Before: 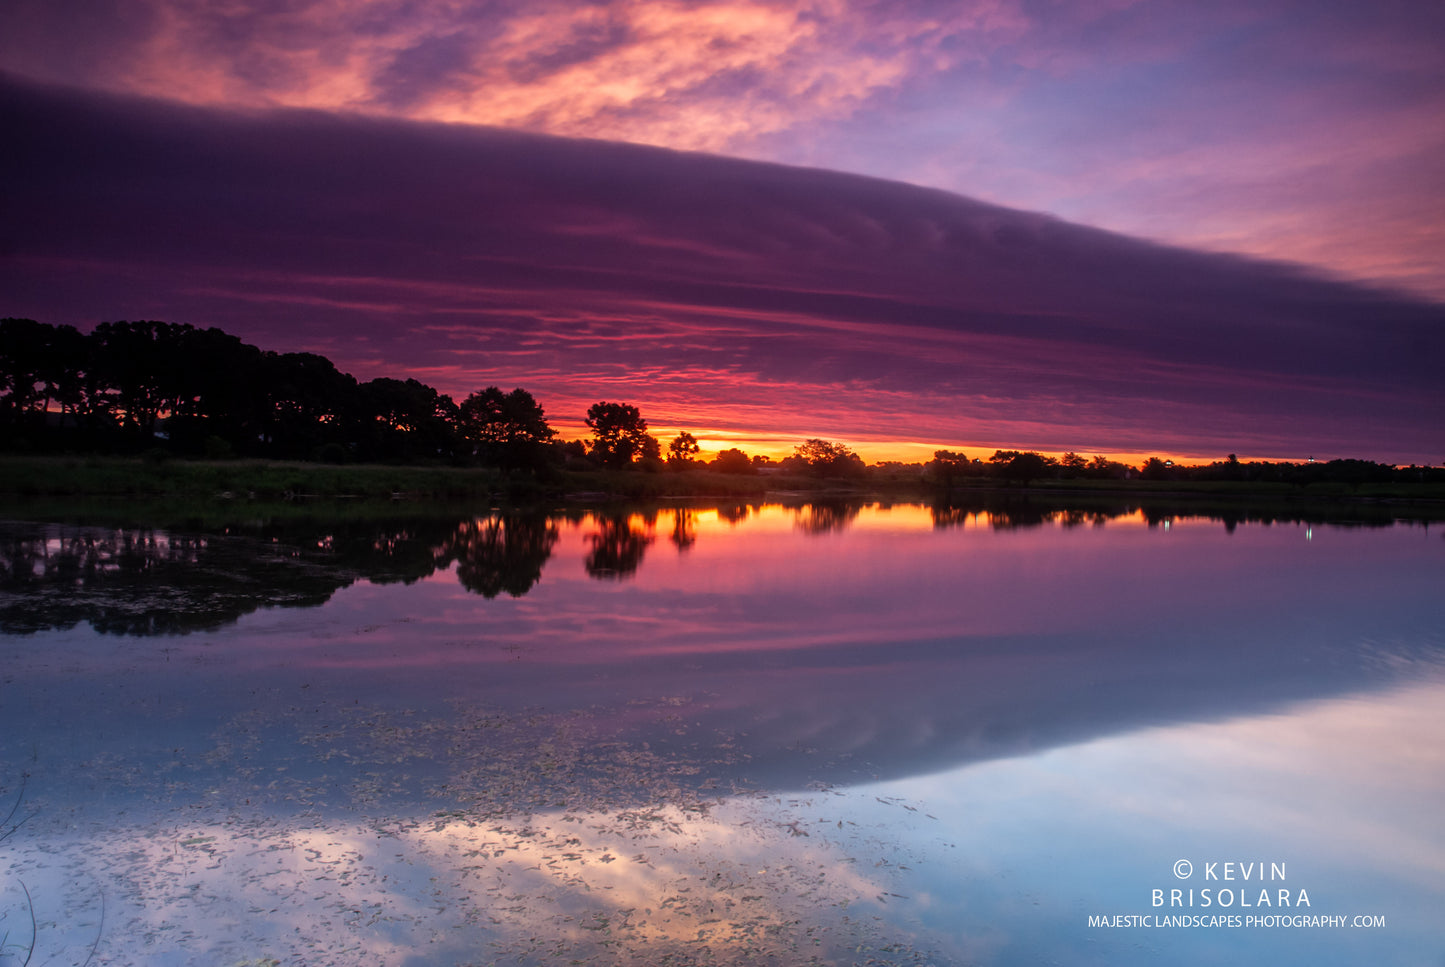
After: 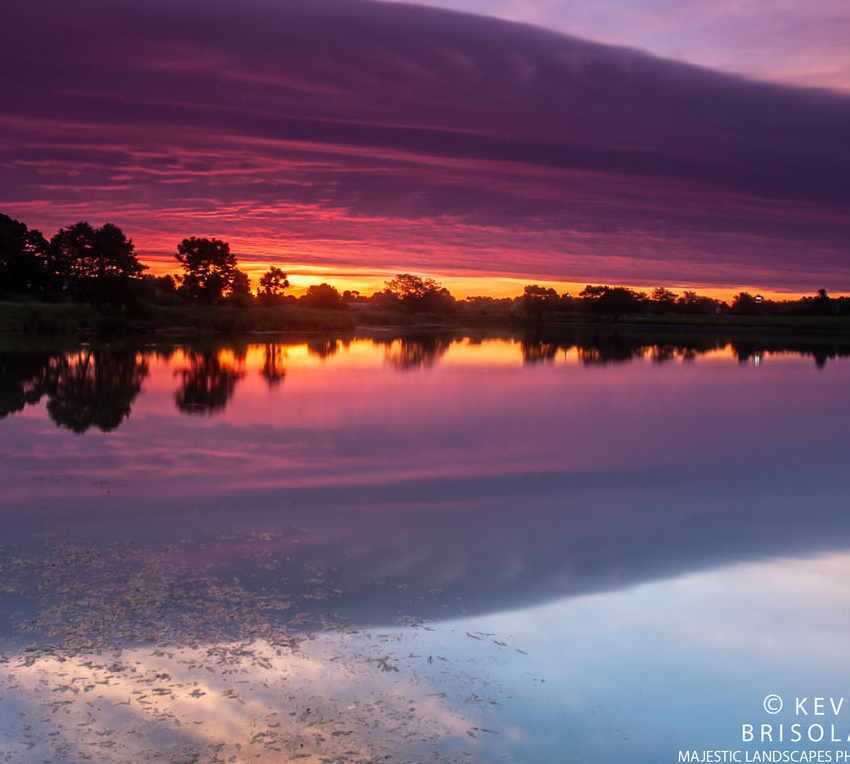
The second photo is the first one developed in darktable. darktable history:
crop and rotate: left 28.439%, top 17.166%, right 12.691%, bottom 3.823%
